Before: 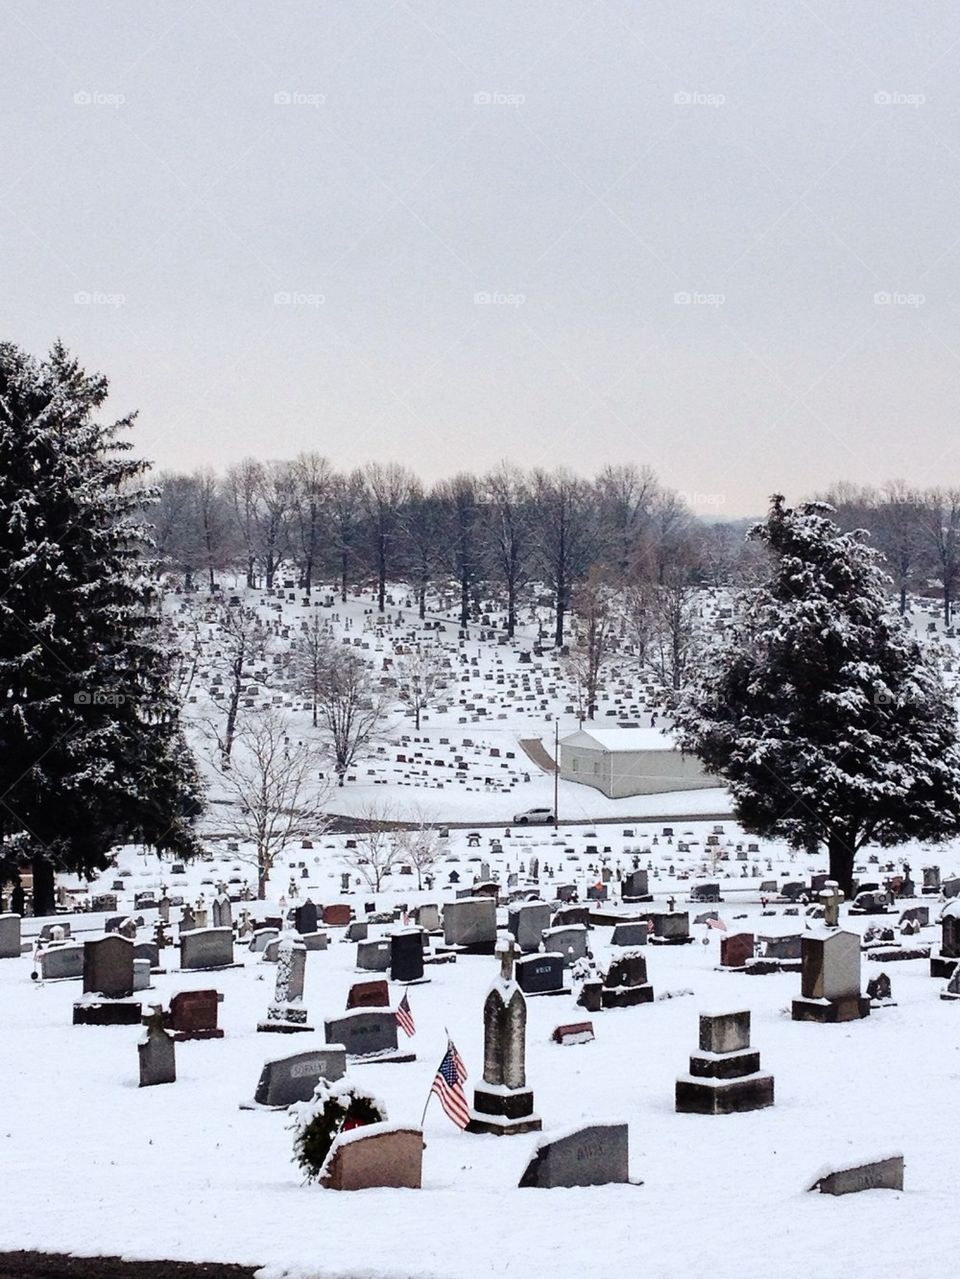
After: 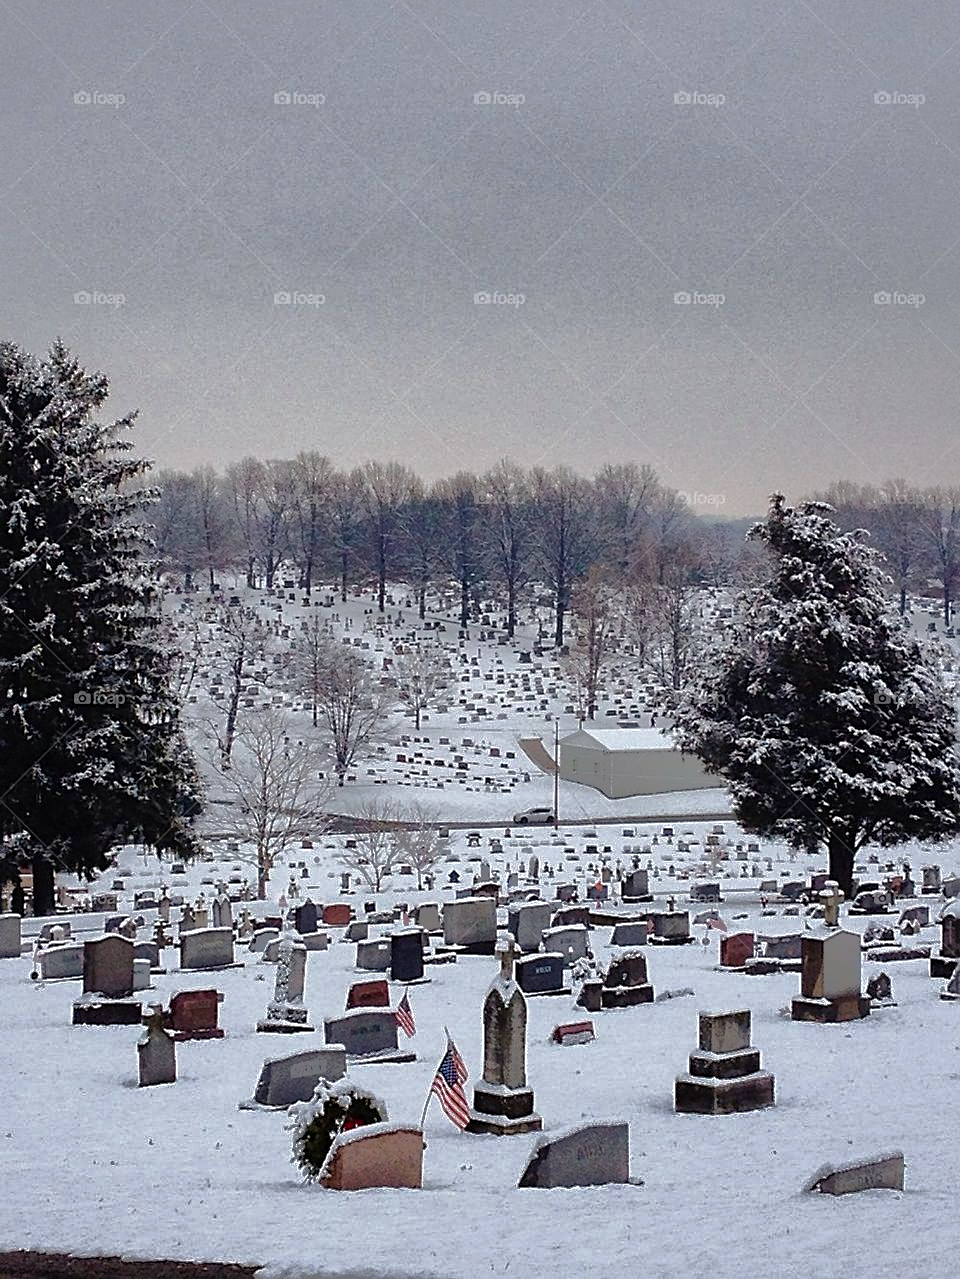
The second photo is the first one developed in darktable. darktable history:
shadows and highlights: shadows 38.3, highlights -75.28
color balance rgb: perceptual saturation grading › global saturation 20%, perceptual saturation grading › highlights -49.298%, perceptual saturation grading › shadows 25.802%, global vibrance 9.63%
sharpen: on, module defaults
